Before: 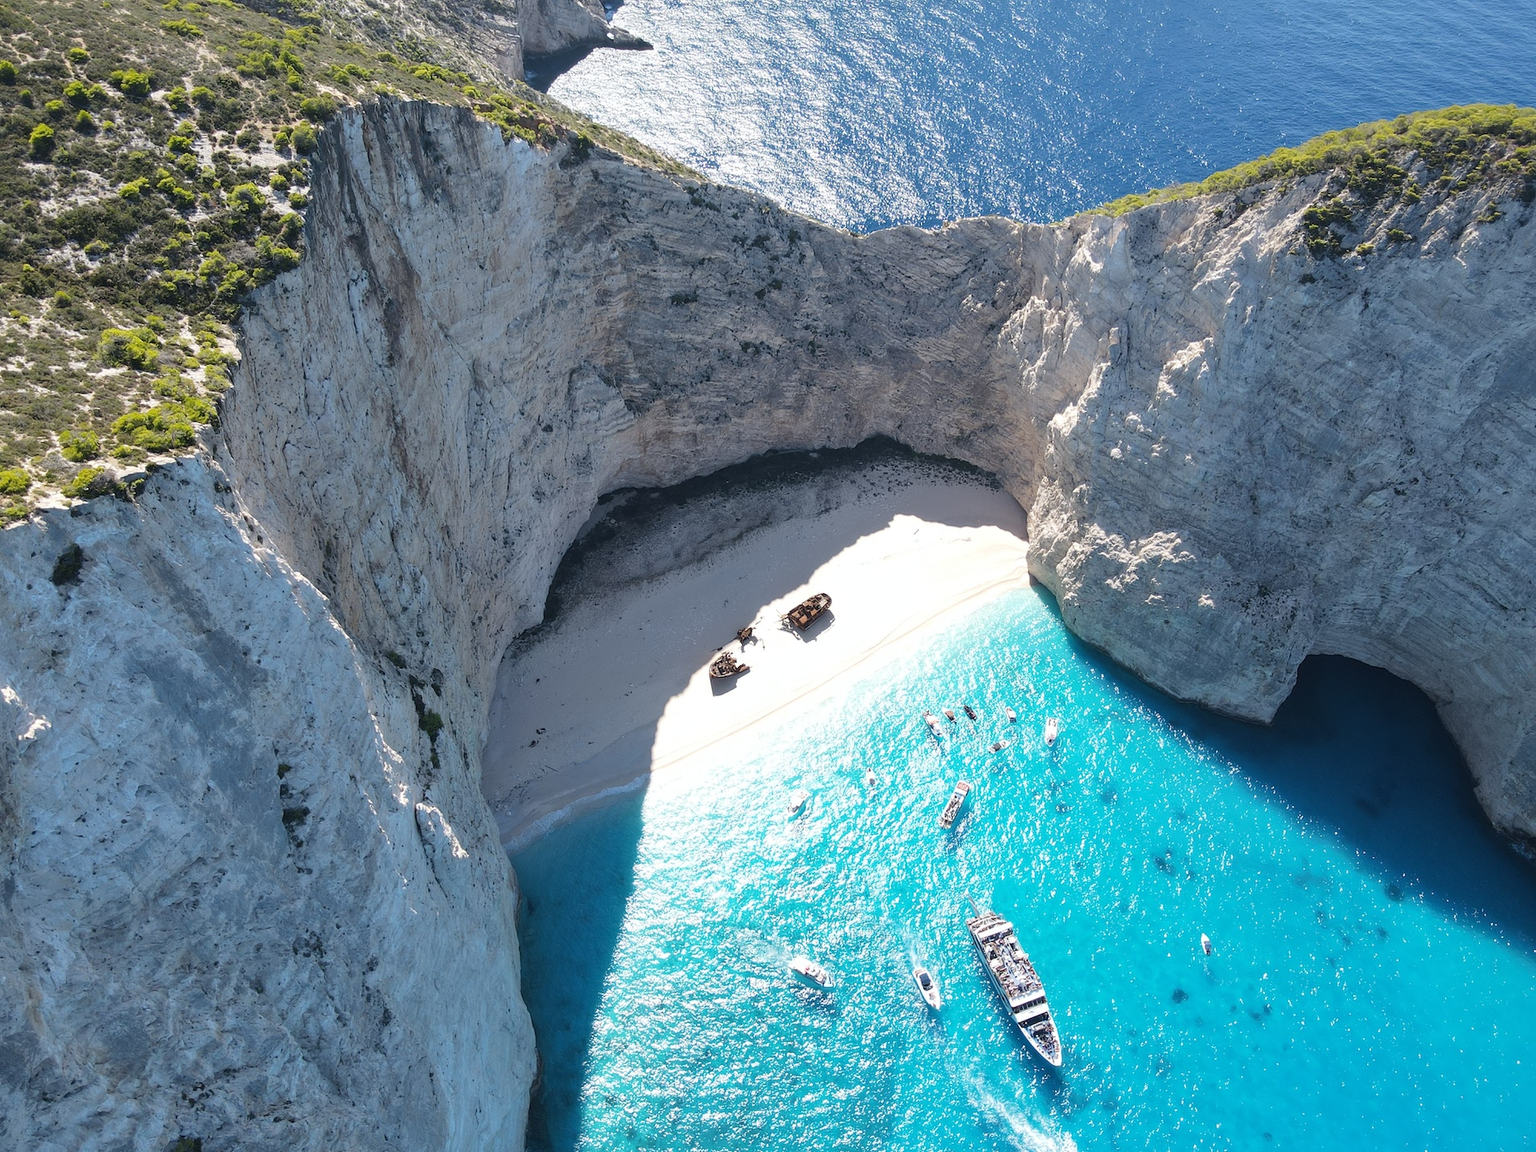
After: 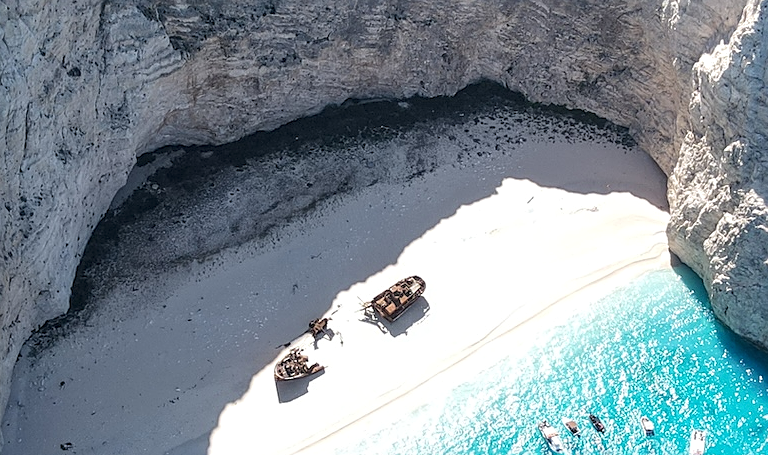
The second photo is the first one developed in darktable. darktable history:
local contrast: detail 130%
sharpen: on, module defaults
crop: left 31.751%, top 32.172%, right 27.8%, bottom 35.83%
